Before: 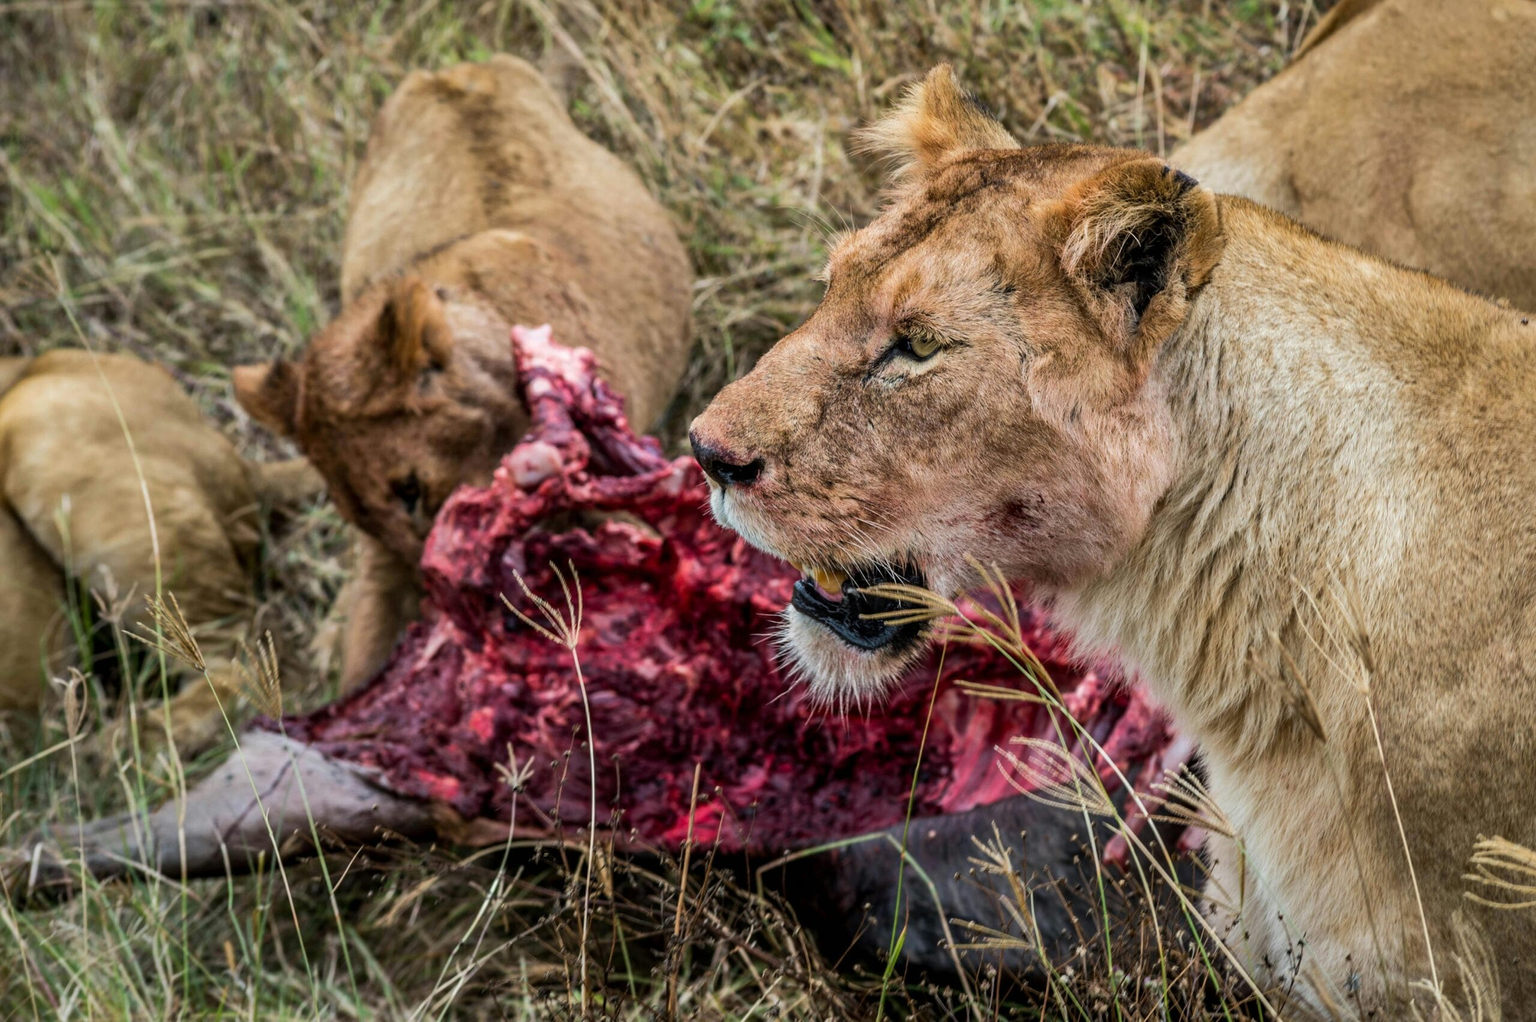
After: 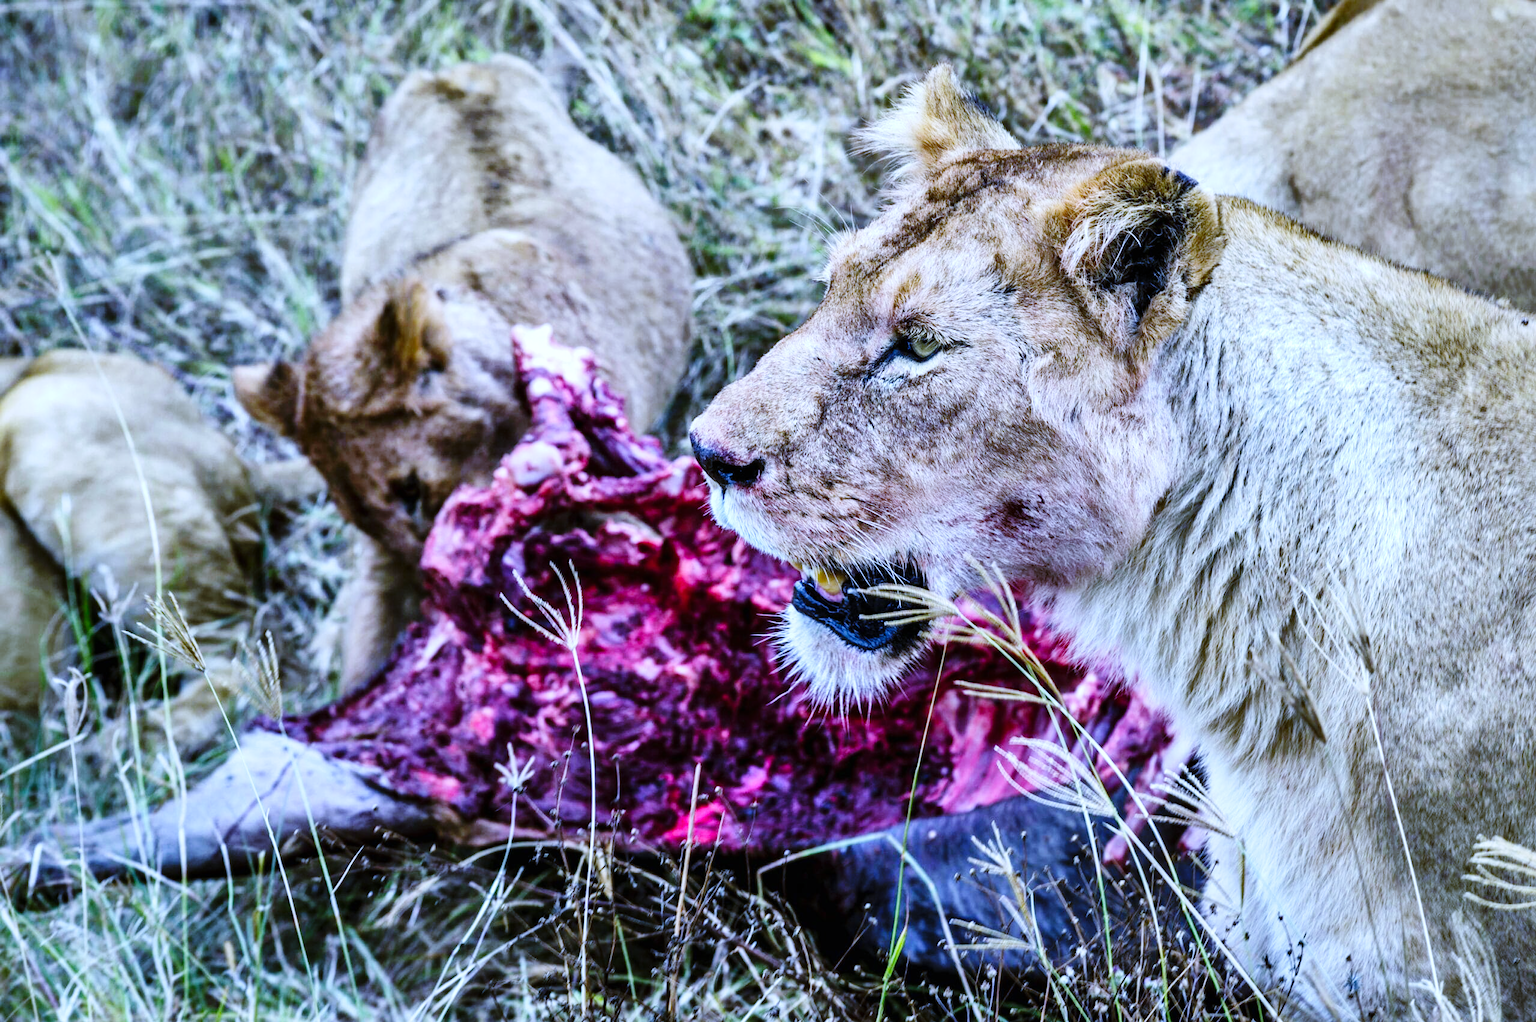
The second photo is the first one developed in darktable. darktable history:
base curve: curves: ch0 [(0, 0) (0.036, 0.025) (0.121, 0.166) (0.206, 0.329) (0.605, 0.79) (1, 1)], preserve colors none
shadows and highlights: shadows 43.71, white point adjustment -1.46, soften with gaussian
exposure: black level correction 0, exposure 0.7 EV, compensate exposure bias true, compensate highlight preservation false
white balance: red 0.766, blue 1.537
